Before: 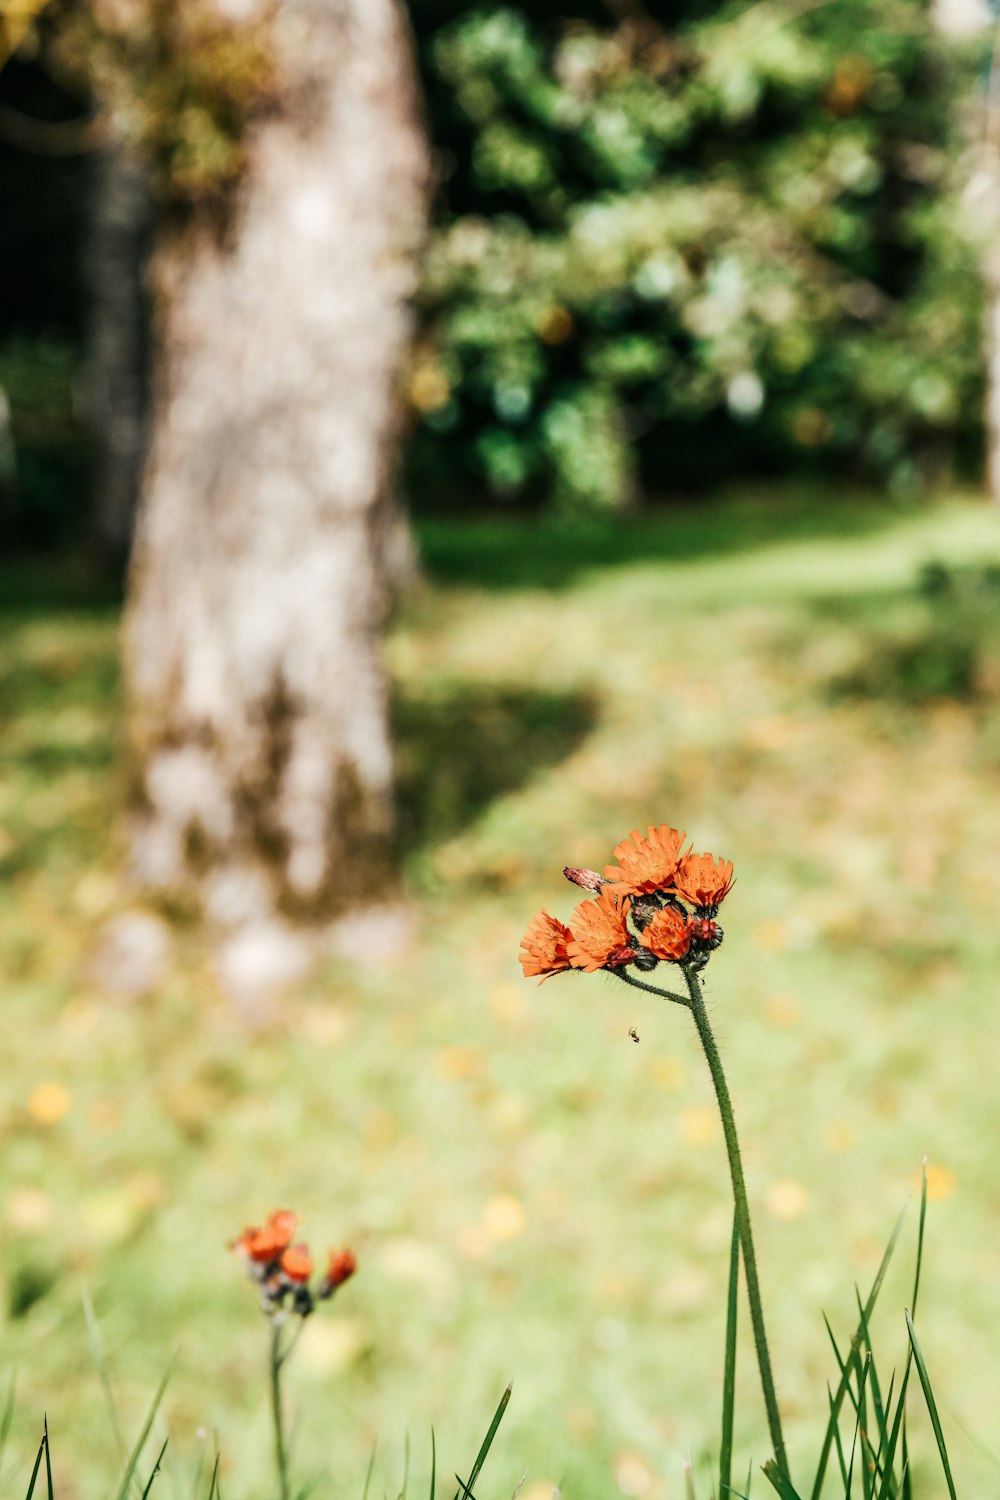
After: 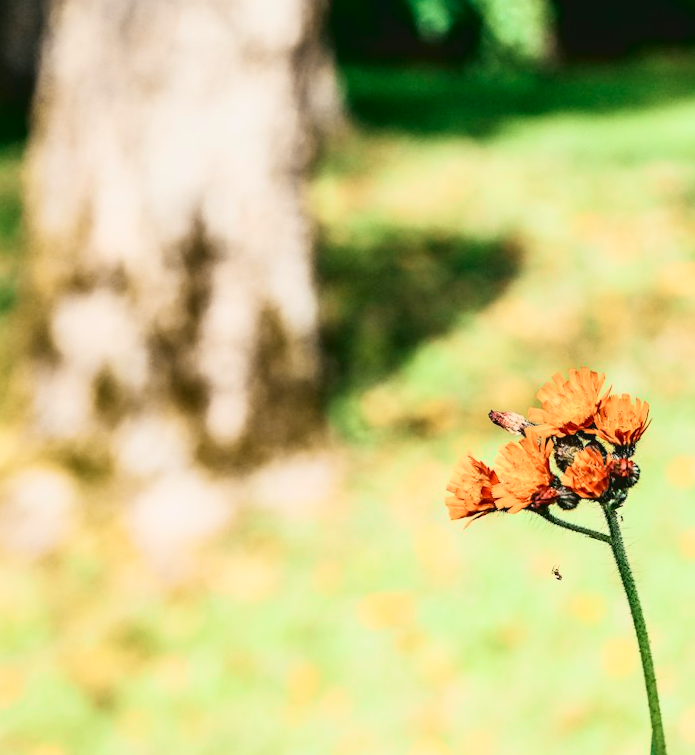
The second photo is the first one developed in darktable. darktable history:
rotate and perspective: rotation -0.013°, lens shift (vertical) -0.027, lens shift (horizontal) 0.178, crop left 0.016, crop right 0.989, crop top 0.082, crop bottom 0.918
tone curve: curves: ch0 [(0, 0.049) (0.113, 0.084) (0.285, 0.301) (0.673, 0.796) (0.845, 0.932) (0.994, 0.971)]; ch1 [(0, 0) (0.456, 0.424) (0.498, 0.5) (0.57, 0.557) (0.631, 0.635) (1, 1)]; ch2 [(0, 0) (0.395, 0.398) (0.44, 0.456) (0.502, 0.507) (0.55, 0.559) (0.67, 0.702) (1, 1)], color space Lab, independent channels, preserve colors none
crop: left 11.123%, top 27.61%, right 18.3%, bottom 17.034%
